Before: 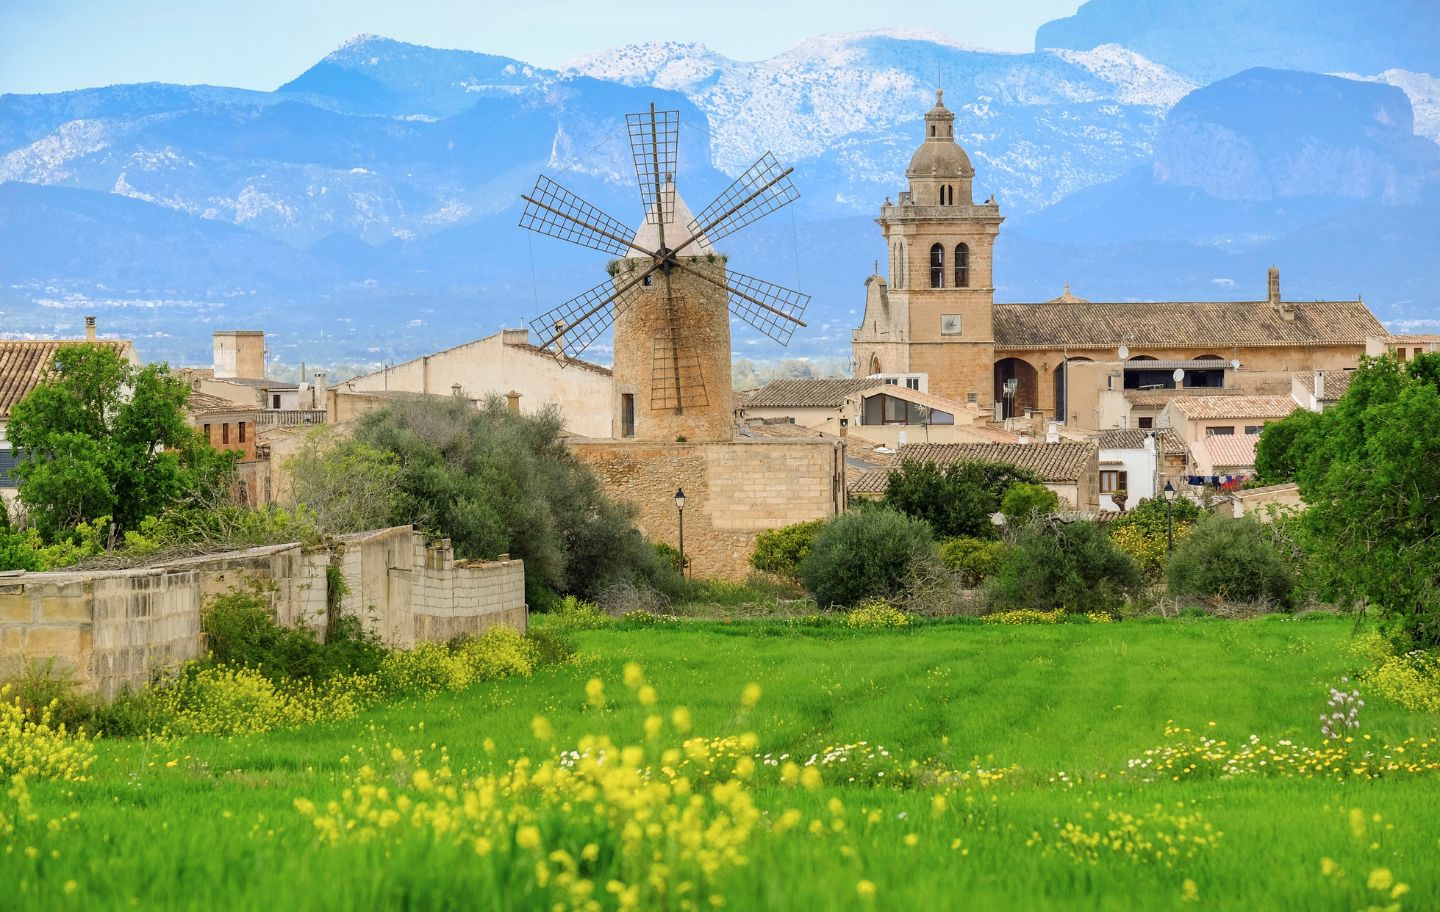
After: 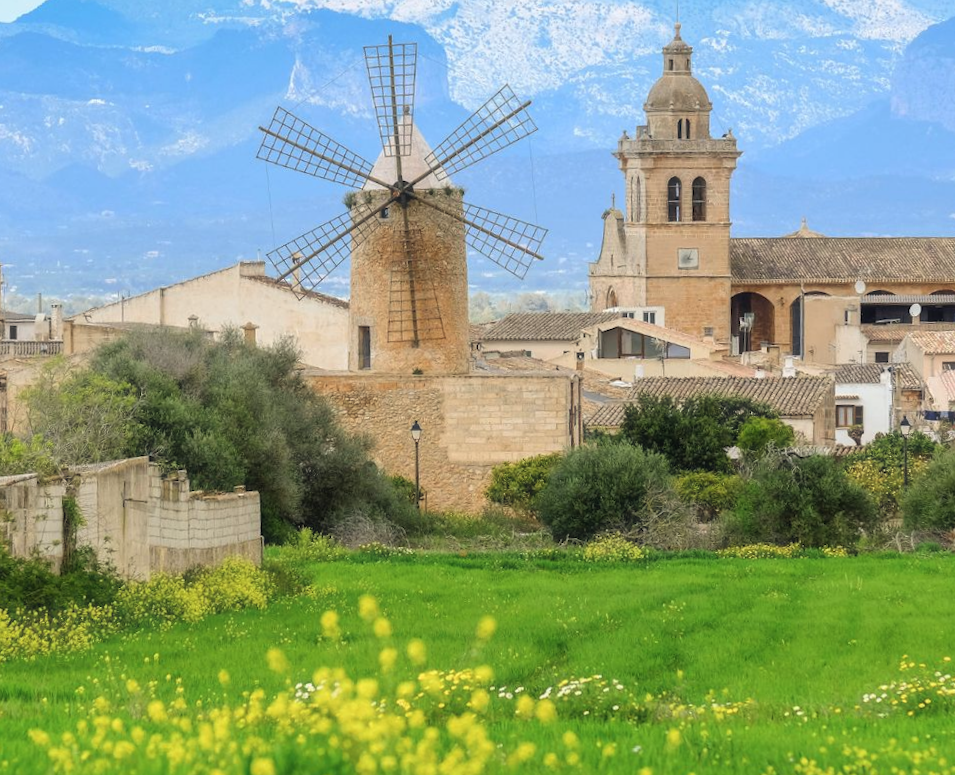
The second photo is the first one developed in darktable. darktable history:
crop and rotate: angle -3.27°, left 14.277%, top 0.028%, right 10.766%, bottom 0.028%
haze removal: strength -0.1, adaptive false
rotate and perspective: rotation -3°, crop left 0.031, crop right 0.968, crop top 0.07, crop bottom 0.93
